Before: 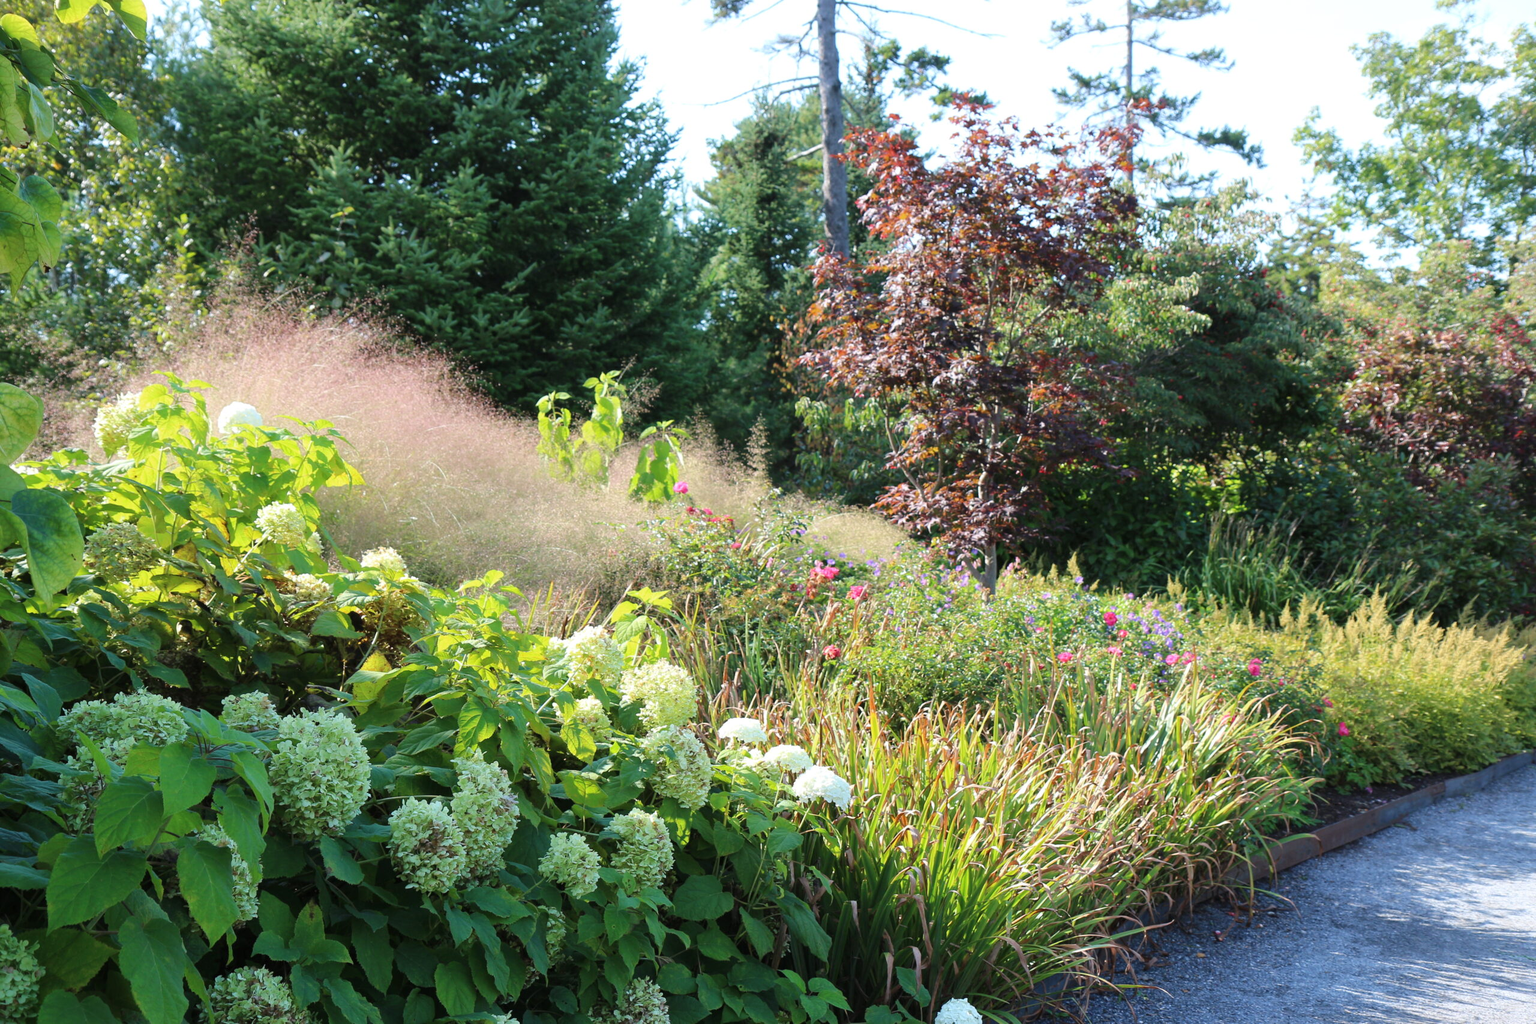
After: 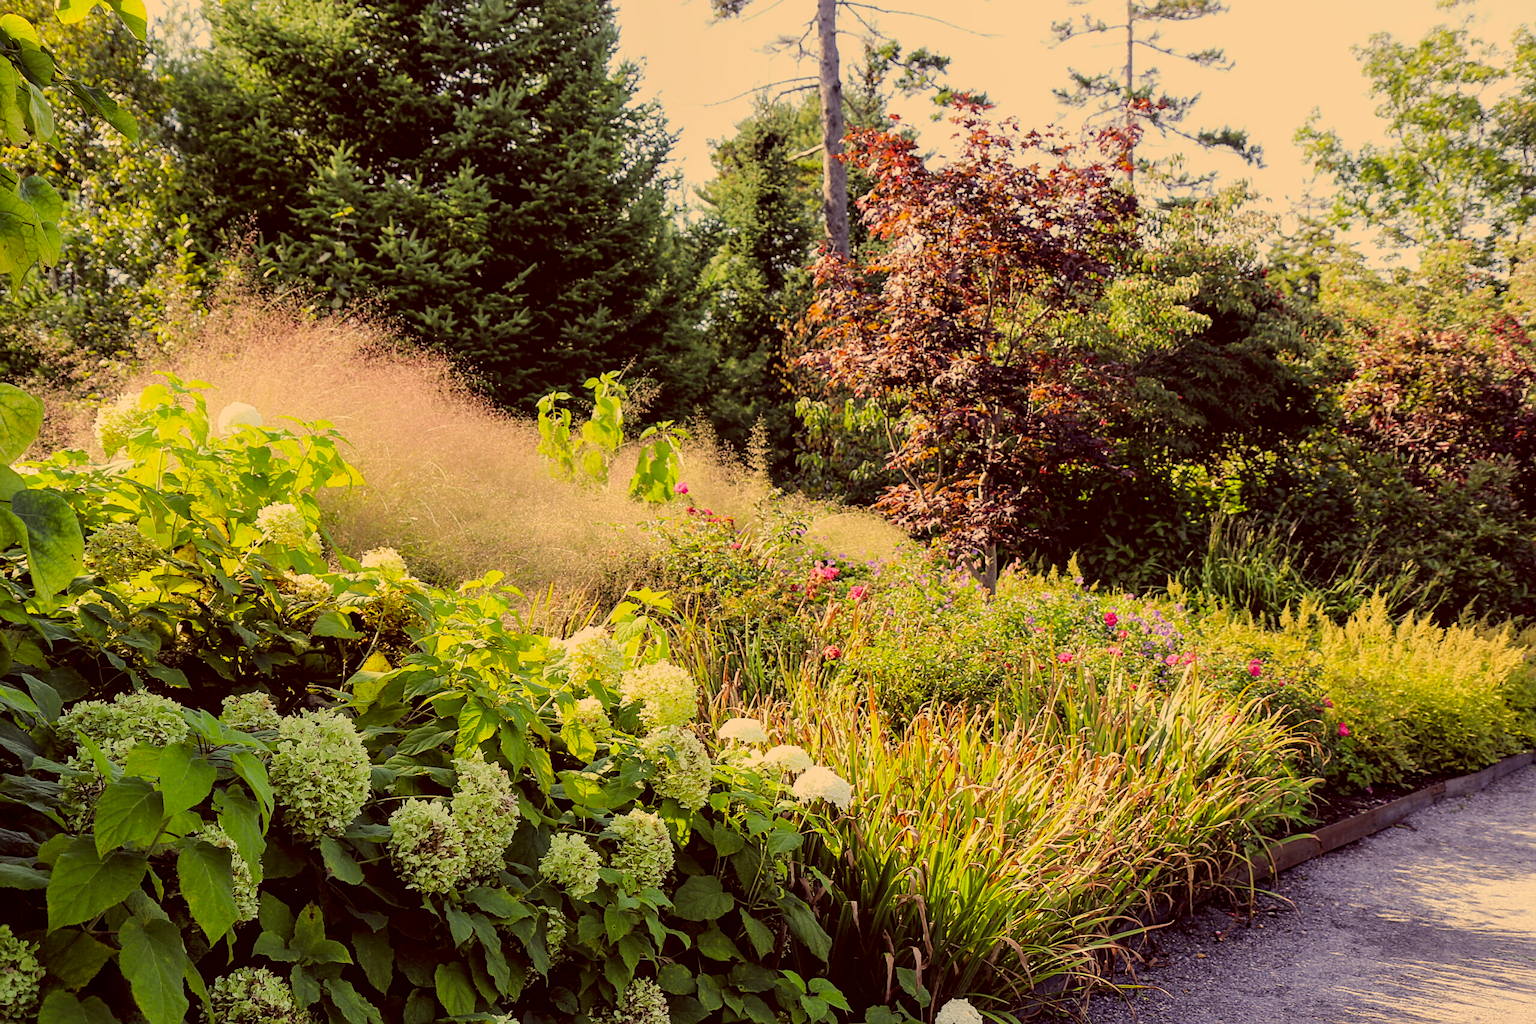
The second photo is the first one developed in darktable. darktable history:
local contrast: on, module defaults
color correction: highlights a* 9.58, highlights b* 38.33, shadows a* 15.05, shadows b* 3.15
filmic rgb: middle gray luminance 28.9%, black relative exposure -10.29 EV, white relative exposure 5.49 EV, target black luminance 0%, hardness 3.94, latitude 2.7%, contrast 1.12, highlights saturation mix 5.16%, shadows ↔ highlights balance 15.16%
sharpen: on, module defaults
